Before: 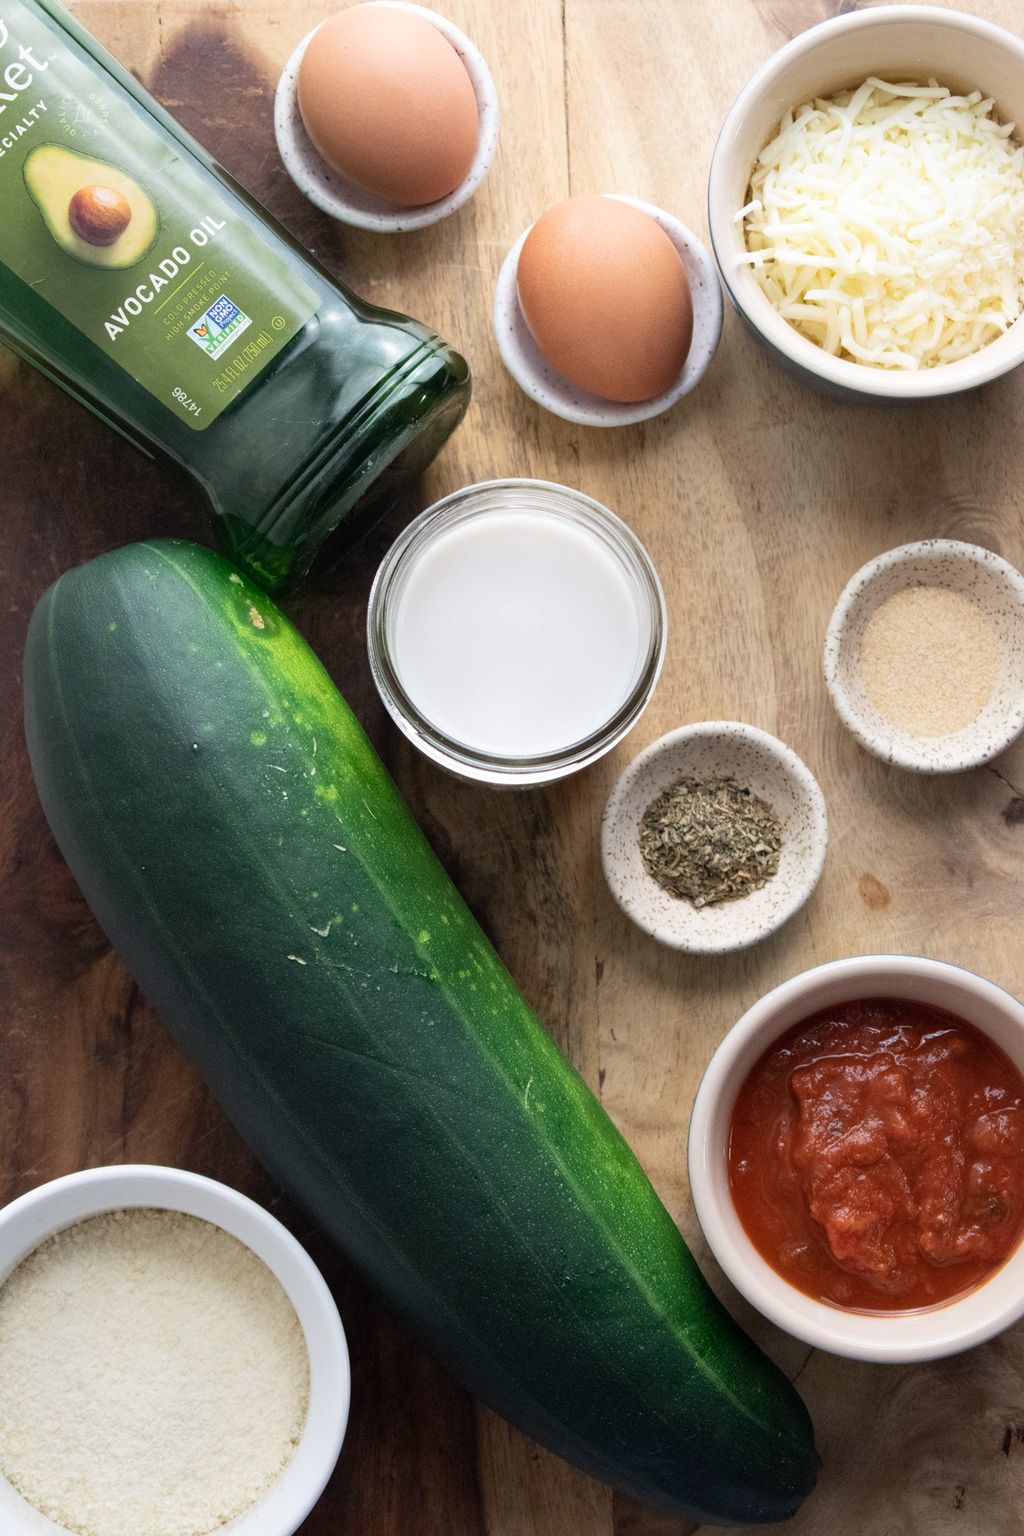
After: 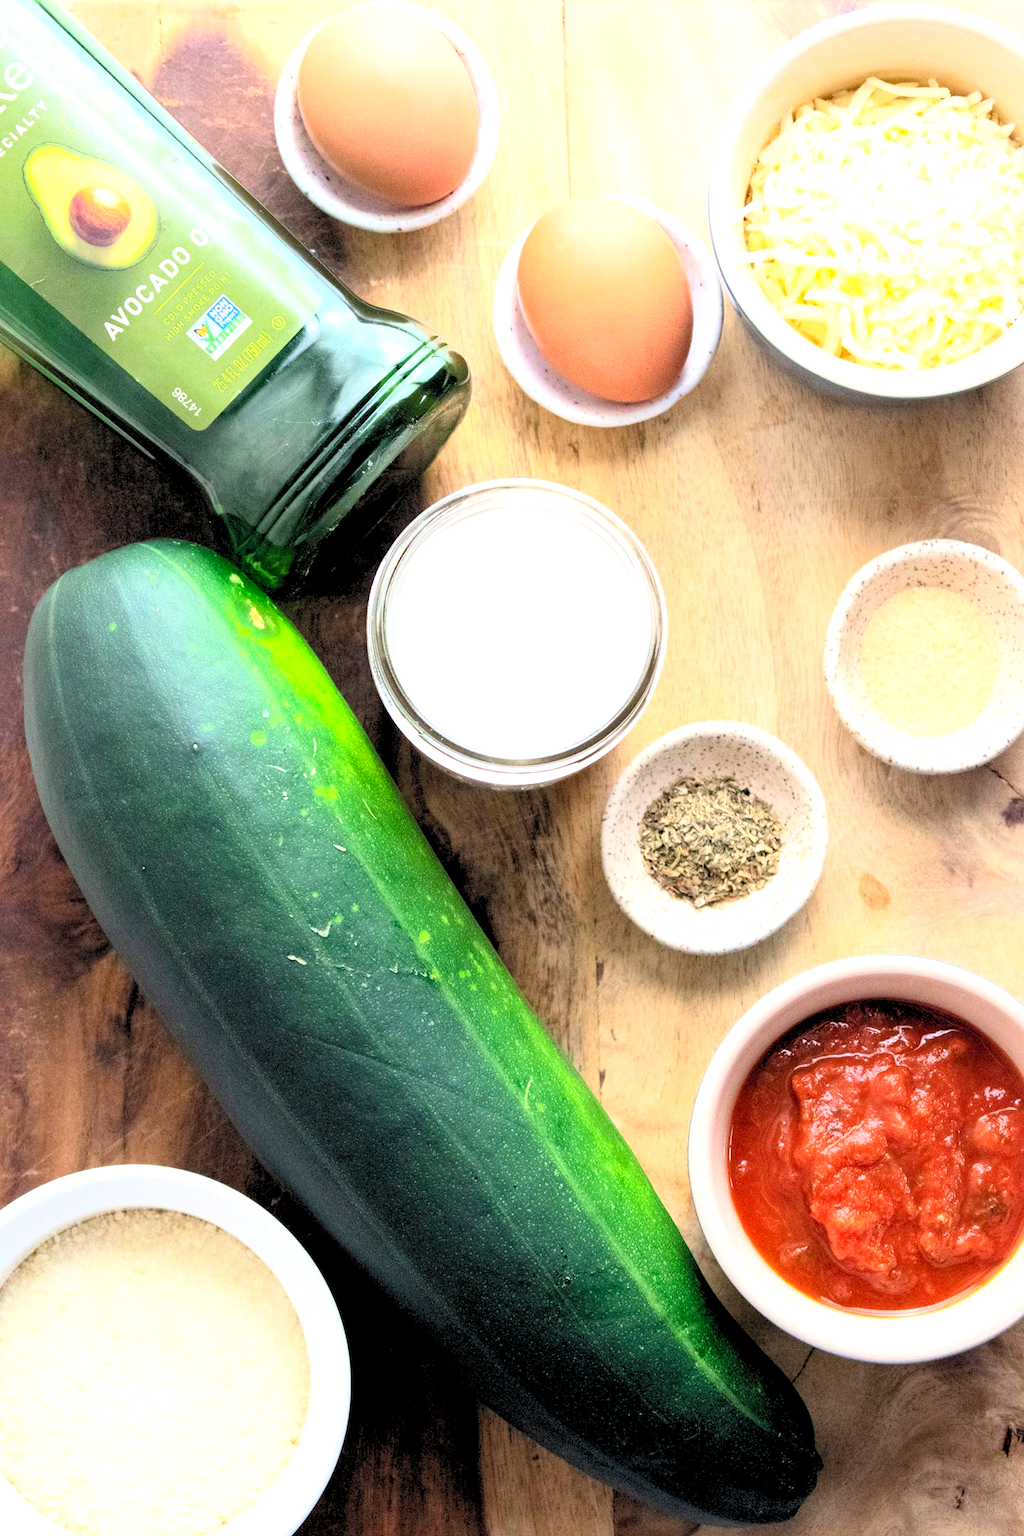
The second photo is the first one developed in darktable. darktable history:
exposure: exposure 0.74 EV, compensate highlight preservation false
contrast brightness saturation: contrast 0.24, brightness 0.26, saturation 0.39
rgb levels: levels [[0.013, 0.434, 0.89], [0, 0.5, 1], [0, 0.5, 1]]
